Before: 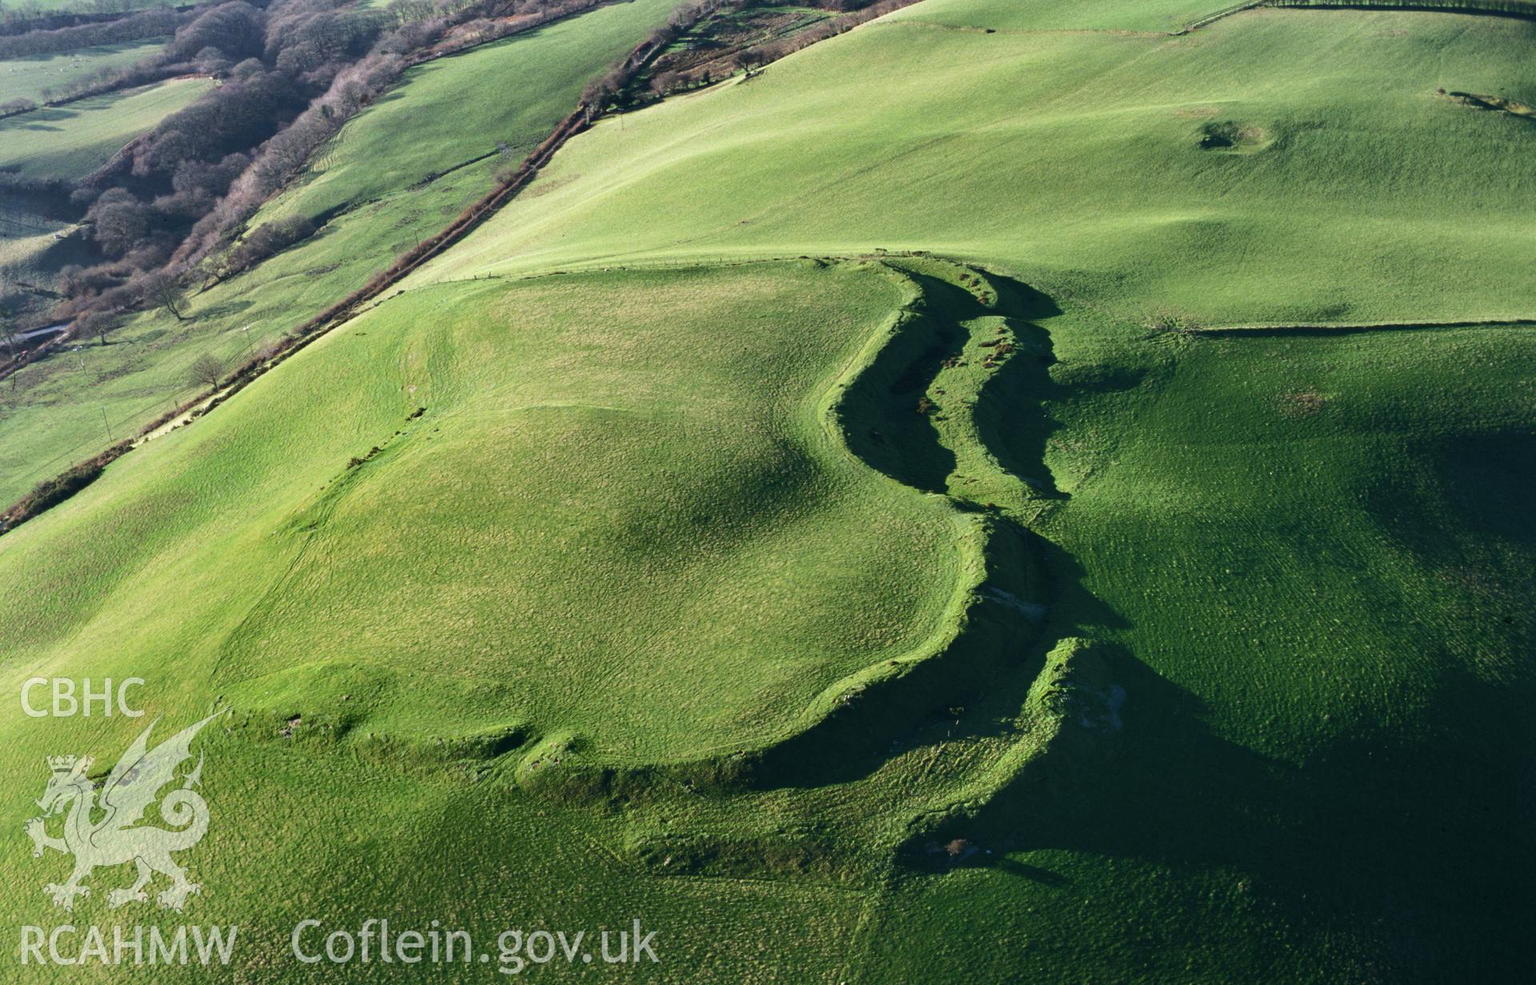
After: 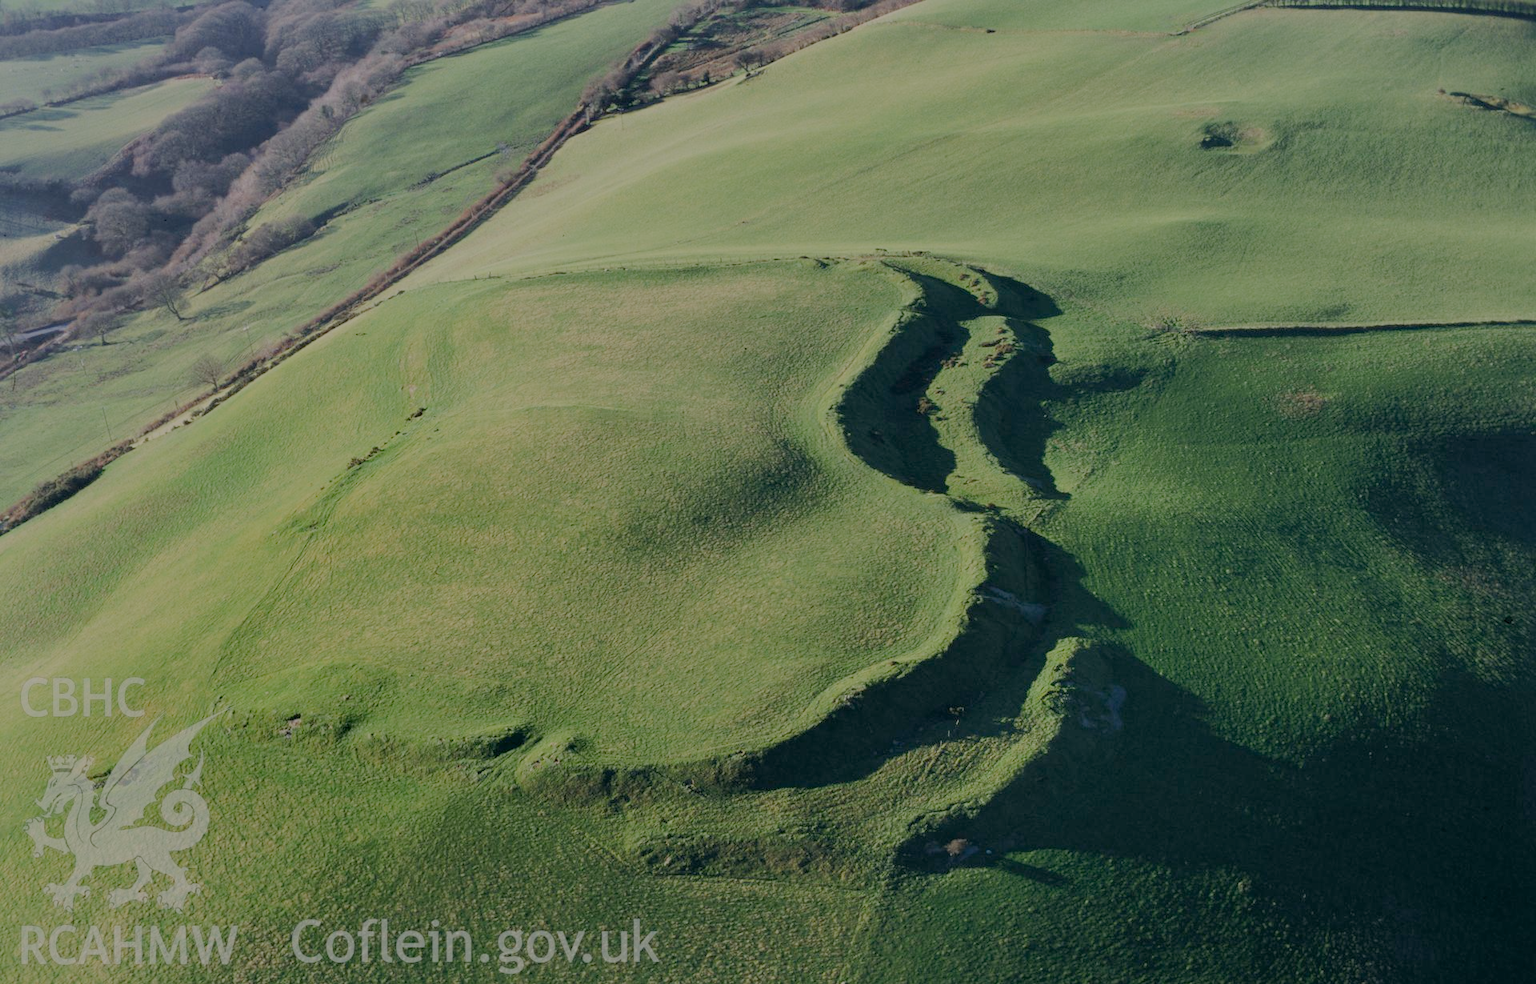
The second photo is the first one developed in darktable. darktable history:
filmic rgb: black relative exposure -8 EV, white relative exposure 8.01 EV, target black luminance 0%, hardness 2.5, latitude 76.38%, contrast 0.553, shadows ↔ highlights balance 0.011%
